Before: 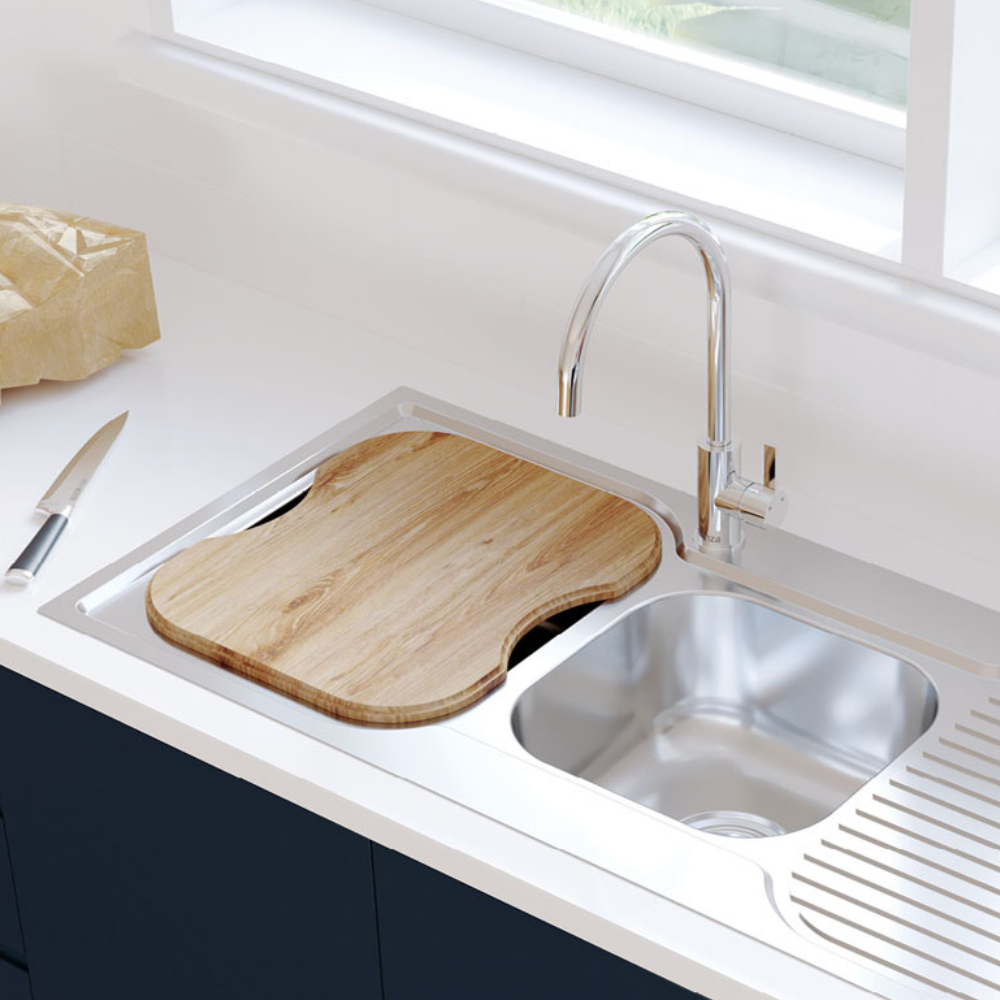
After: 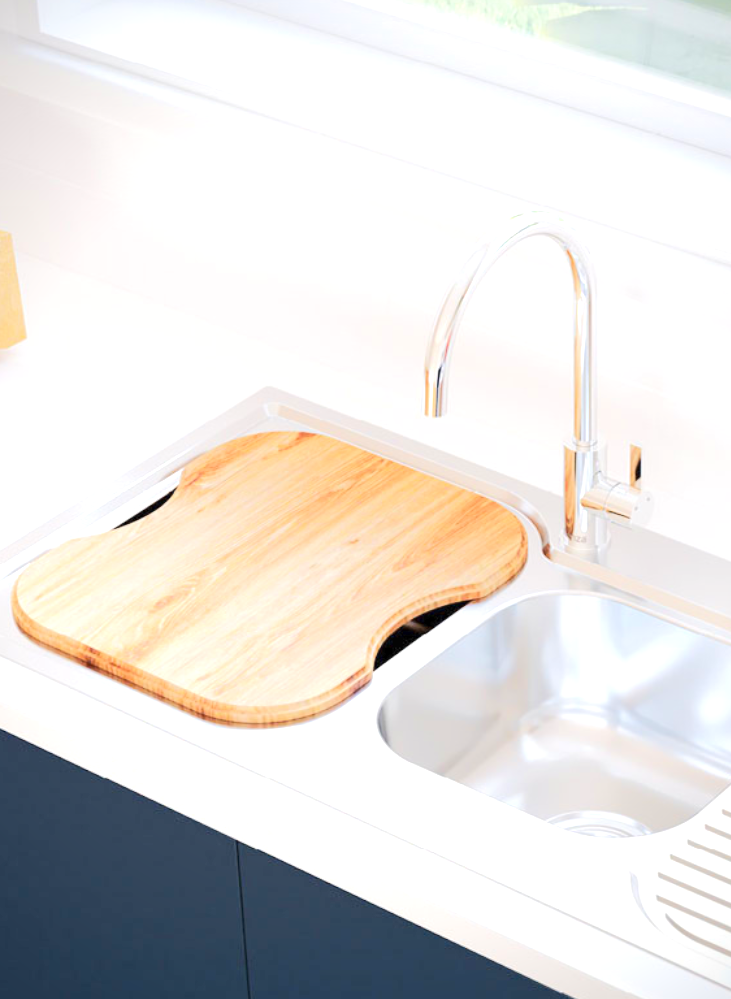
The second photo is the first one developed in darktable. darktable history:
crop: left 13.499%, right 13.309%
vignetting: fall-off start 74.67%, fall-off radius 66.23%, saturation 0.386
tone equalizer: -8 EV 2 EV, -7 EV 1.98 EV, -6 EV 1.97 EV, -5 EV 1.98 EV, -4 EV 2 EV, -3 EV 1.48 EV, -2 EV 0.998 EV, -1 EV 0.526 EV, edges refinement/feathering 500, mask exposure compensation -1.57 EV, preserve details no
